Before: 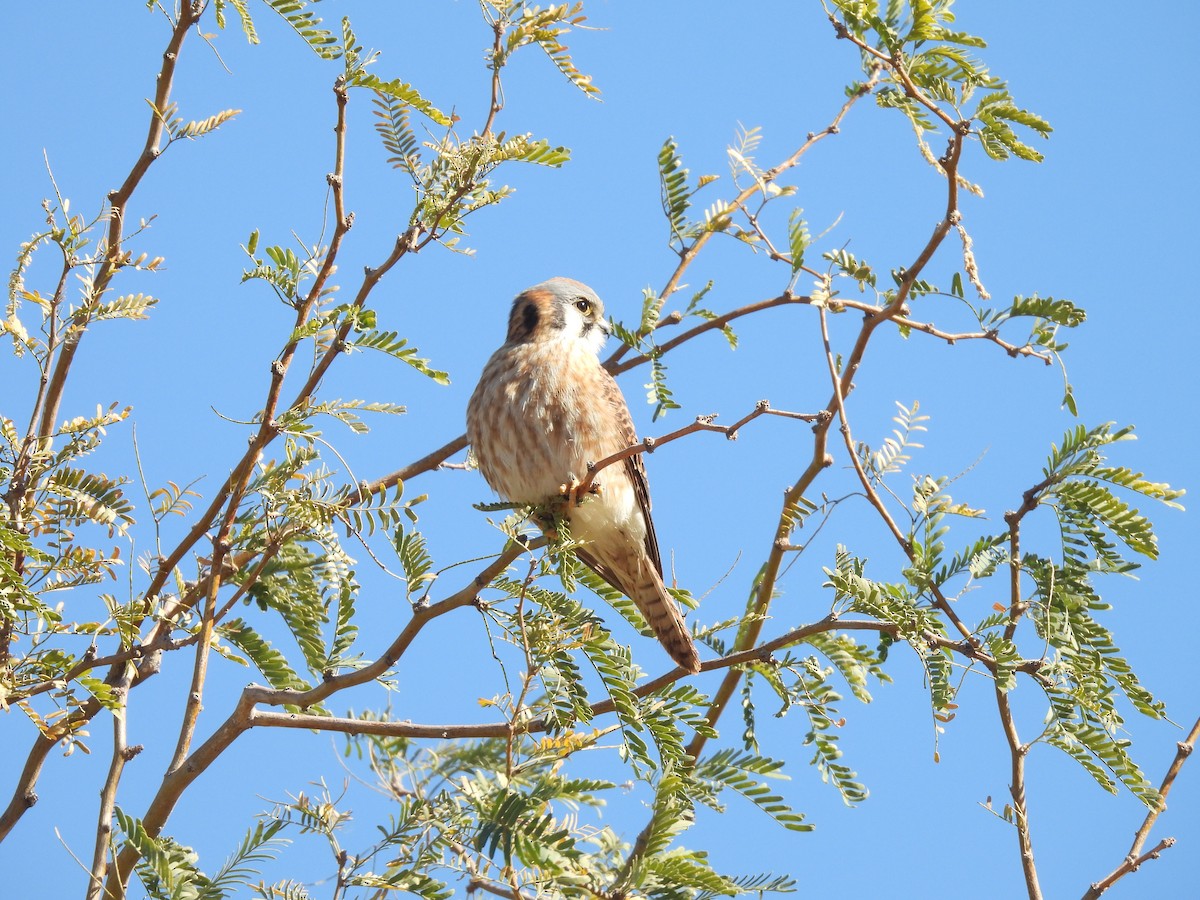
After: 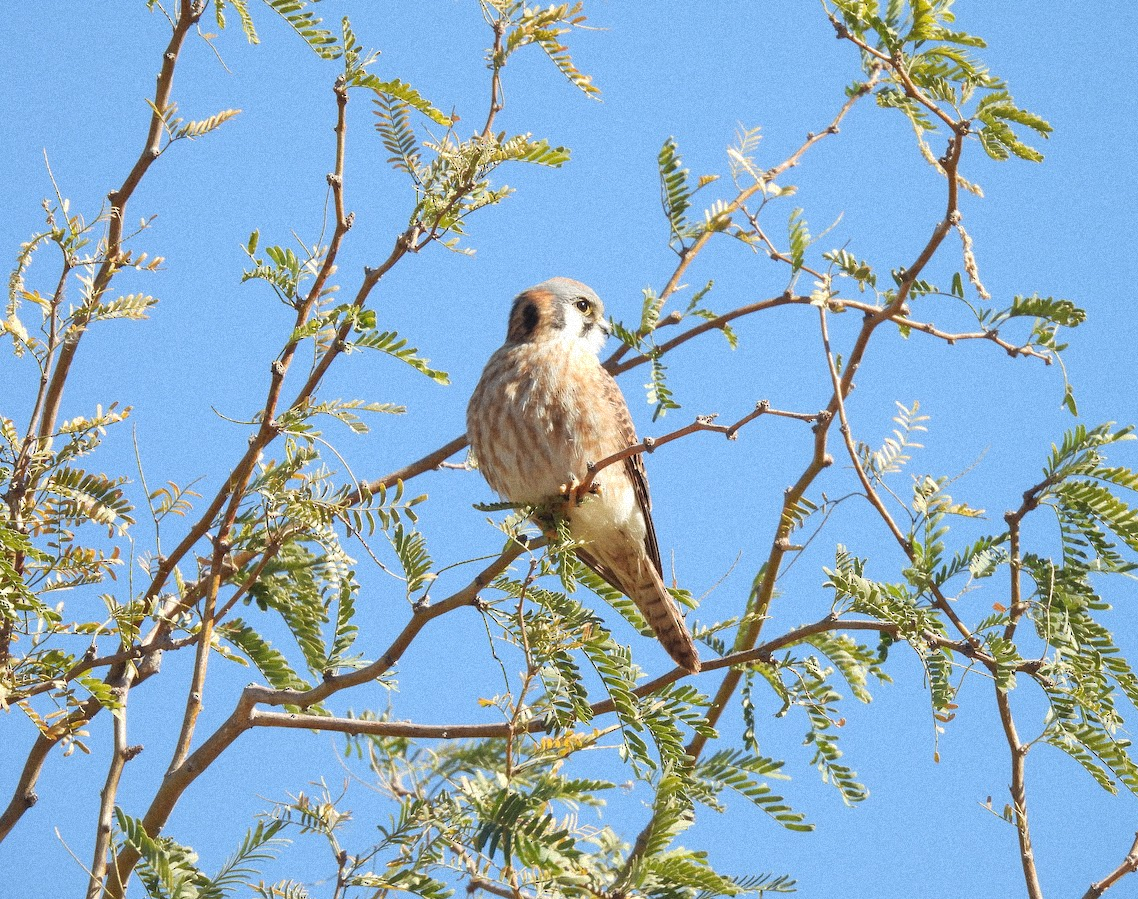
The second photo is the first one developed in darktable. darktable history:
crop and rotate: right 5.167%
grain: mid-tones bias 0%
